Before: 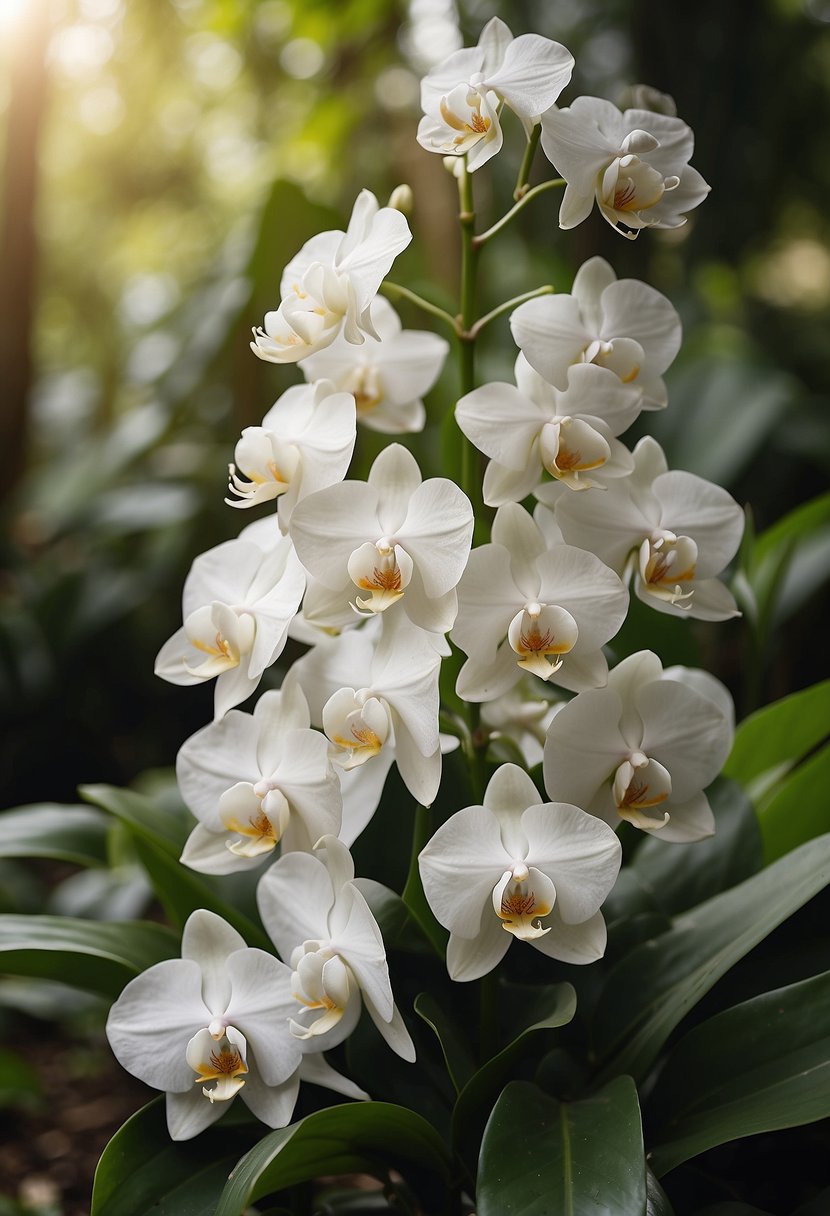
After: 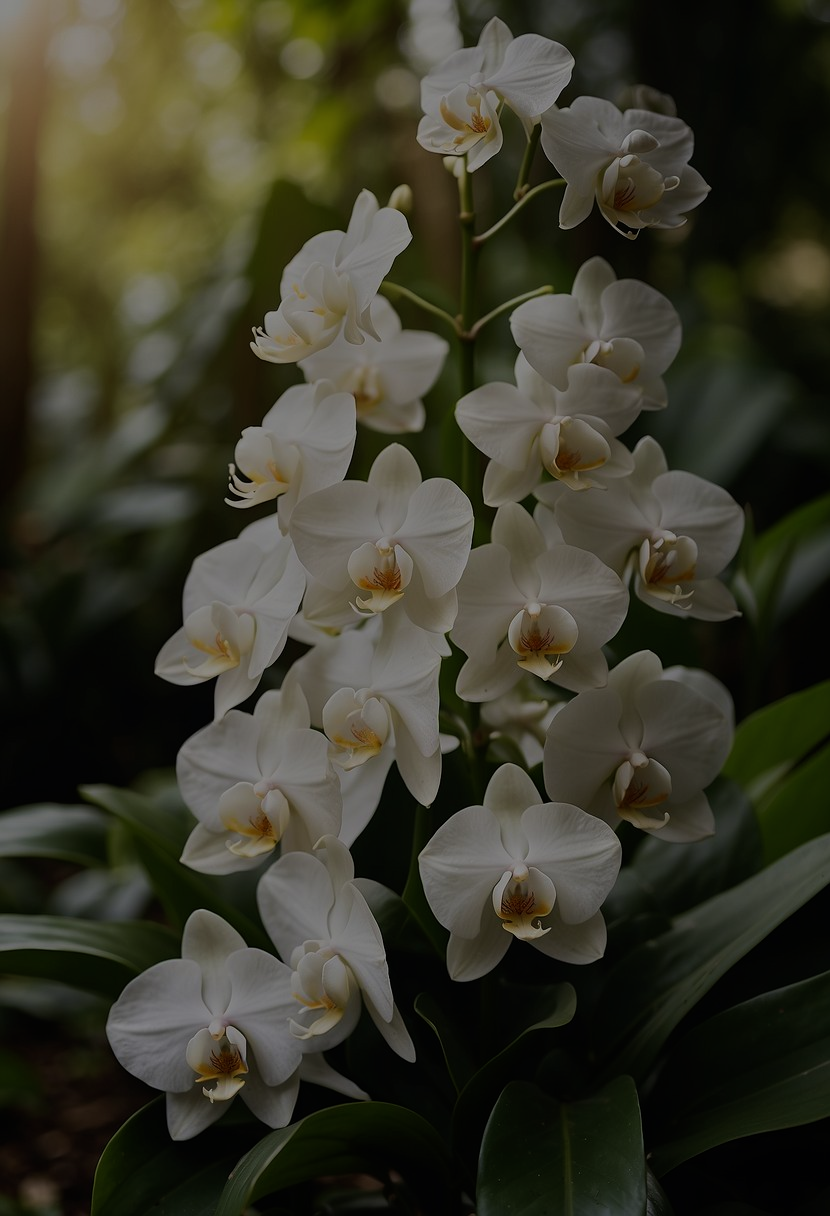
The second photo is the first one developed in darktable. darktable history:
tone equalizer: -8 EV -1.97 EV, -7 EV -1.99 EV, -6 EV -1.99 EV, -5 EV -1.98 EV, -4 EV -1.99 EV, -3 EV -1.97 EV, -2 EV -1.97 EV, -1 EV -1.63 EV, +0 EV -2 EV
velvia: on, module defaults
